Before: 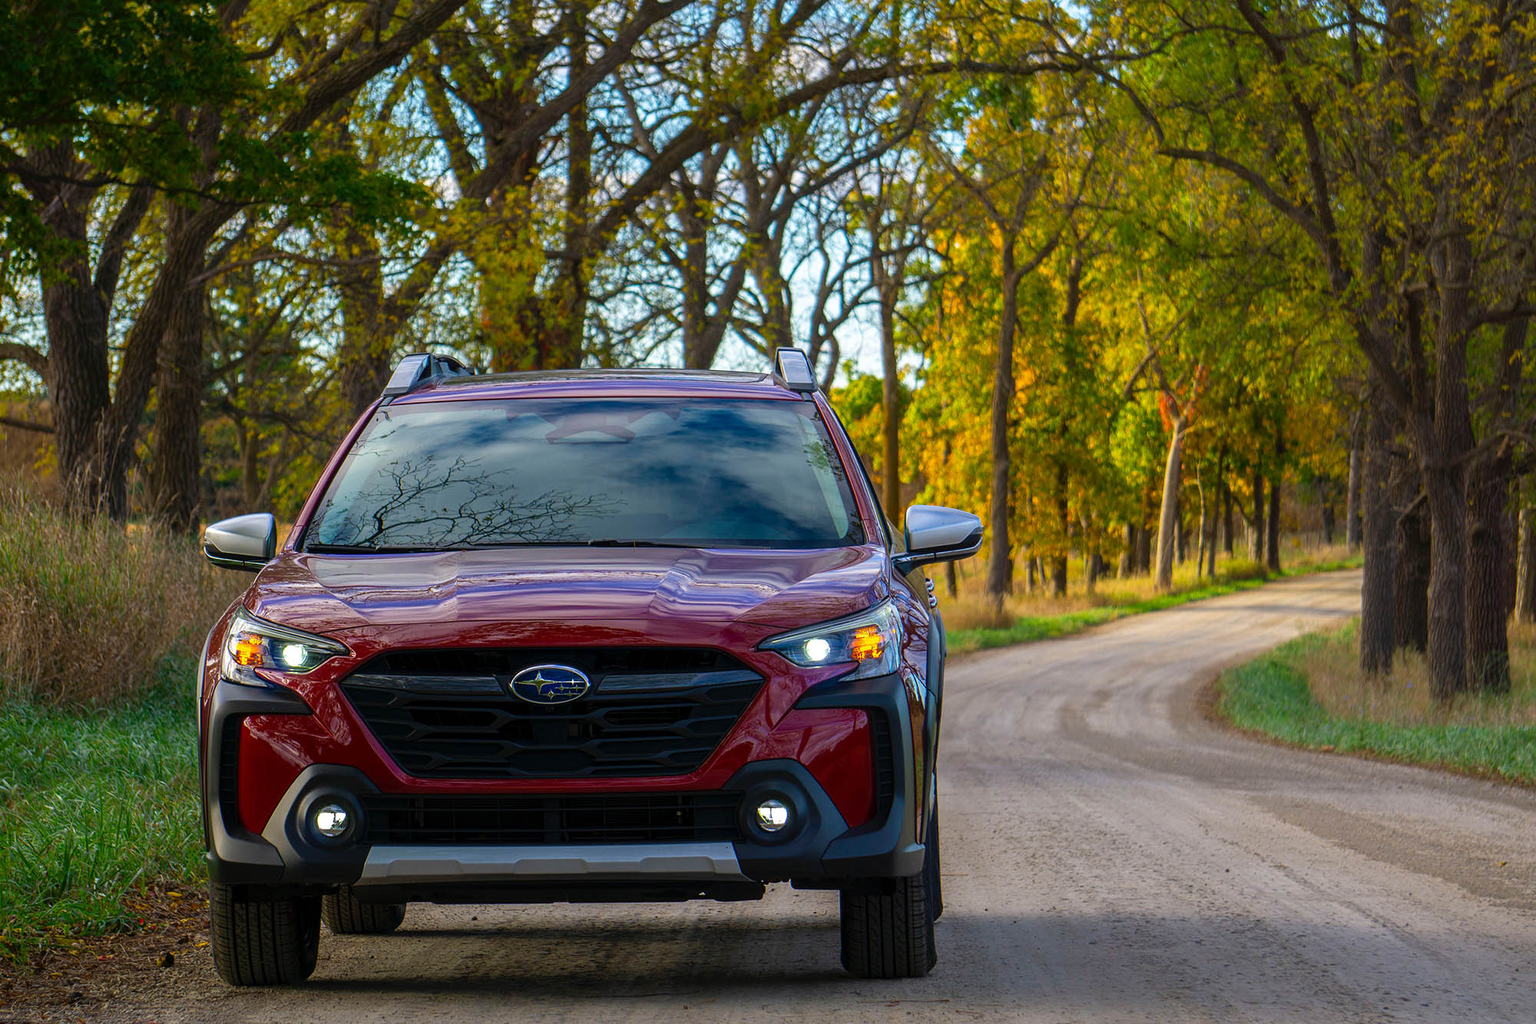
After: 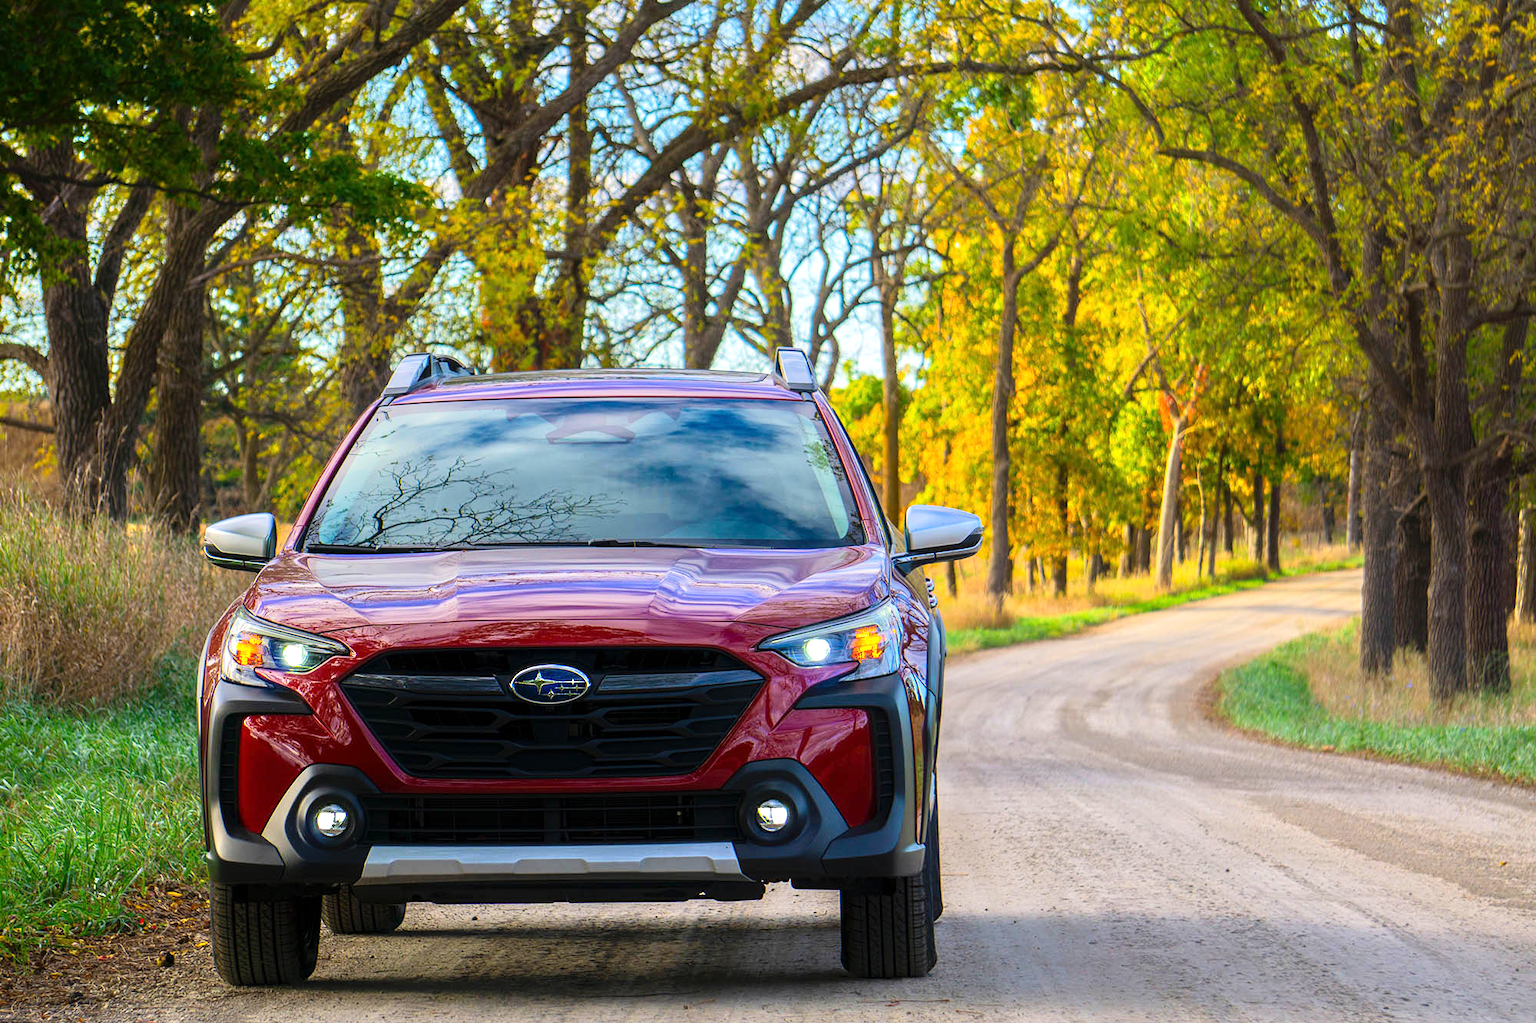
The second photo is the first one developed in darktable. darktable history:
tone equalizer: -7 EV 0.159 EV, -6 EV 0.632 EV, -5 EV 1.19 EV, -4 EV 1.31 EV, -3 EV 1.18 EV, -2 EV 0.6 EV, -1 EV 0.16 EV, edges refinement/feathering 500, mask exposure compensation -1.57 EV, preserve details guided filter
